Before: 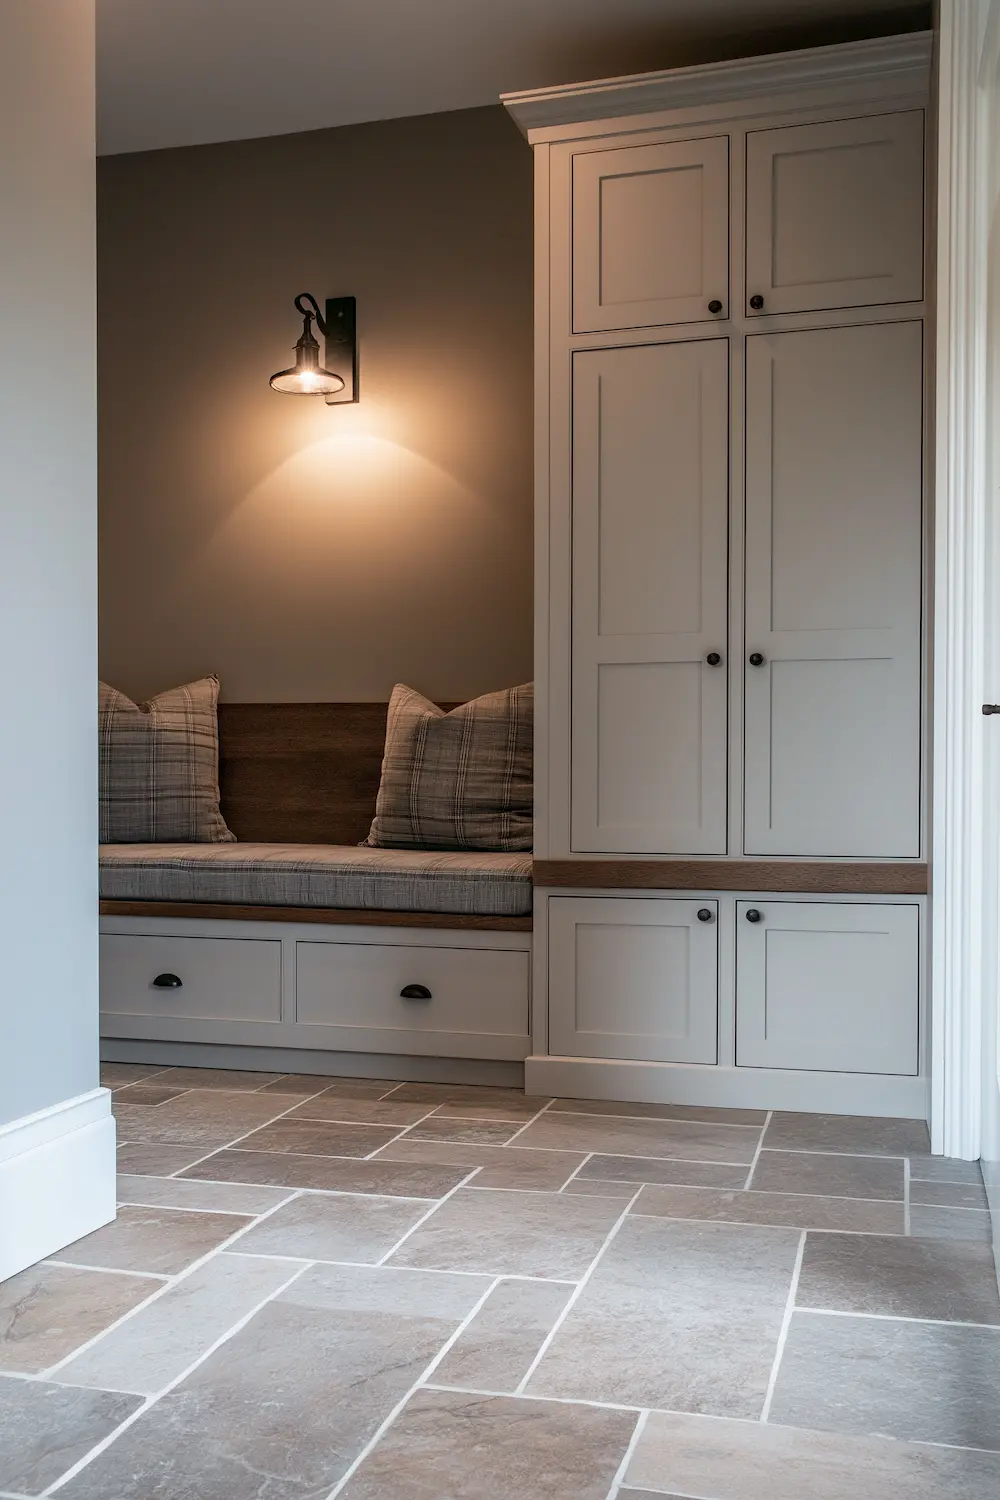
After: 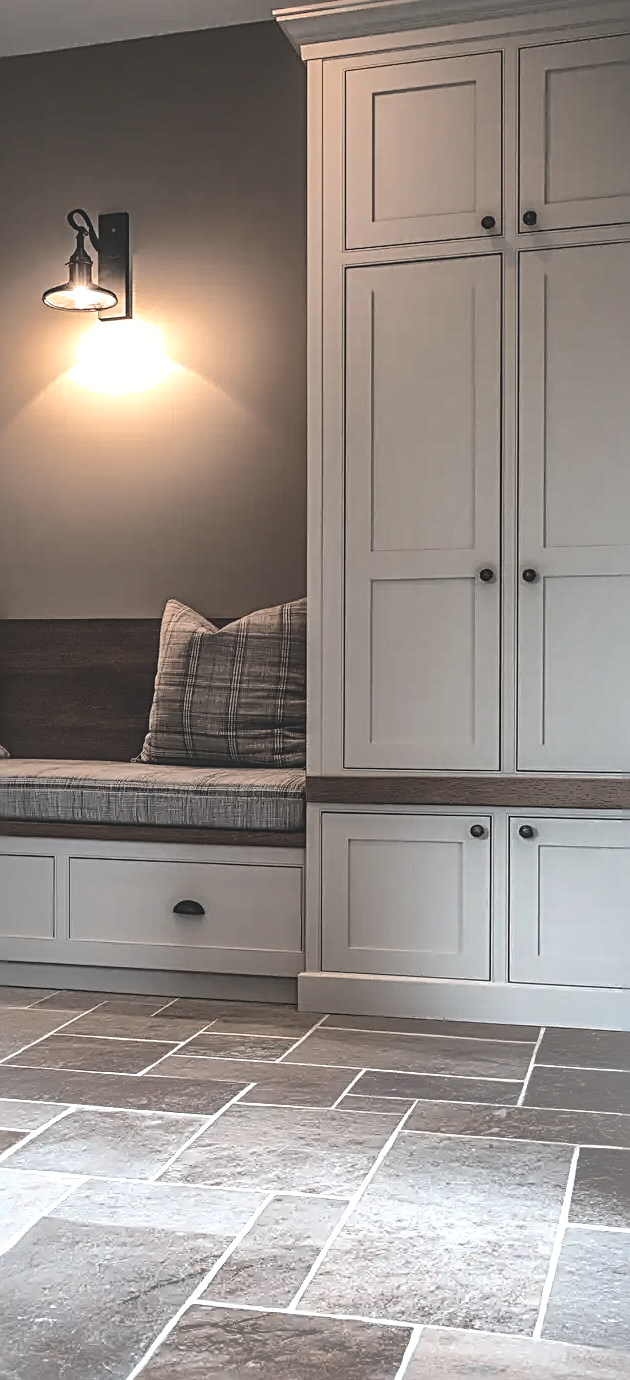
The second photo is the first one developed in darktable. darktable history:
crop and rotate: left 22.794%, top 5.628%, right 14.166%, bottom 2.337%
local contrast: on, module defaults
shadows and highlights: shadows 25.84, highlights -69.99
contrast brightness saturation: contrast 0.255, saturation -0.308
sharpen: radius 2.826, amount 0.729
tone equalizer: -8 EV -0.441 EV, -7 EV -0.368 EV, -6 EV -0.328 EV, -5 EV -0.213 EV, -3 EV 0.237 EV, -2 EV 0.353 EV, -1 EV 0.382 EV, +0 EV 0.413 EV
exposure: black level correction -0.041, exposure 0.062 EV, compensate exposure bias true, compensate highlight preservation false
